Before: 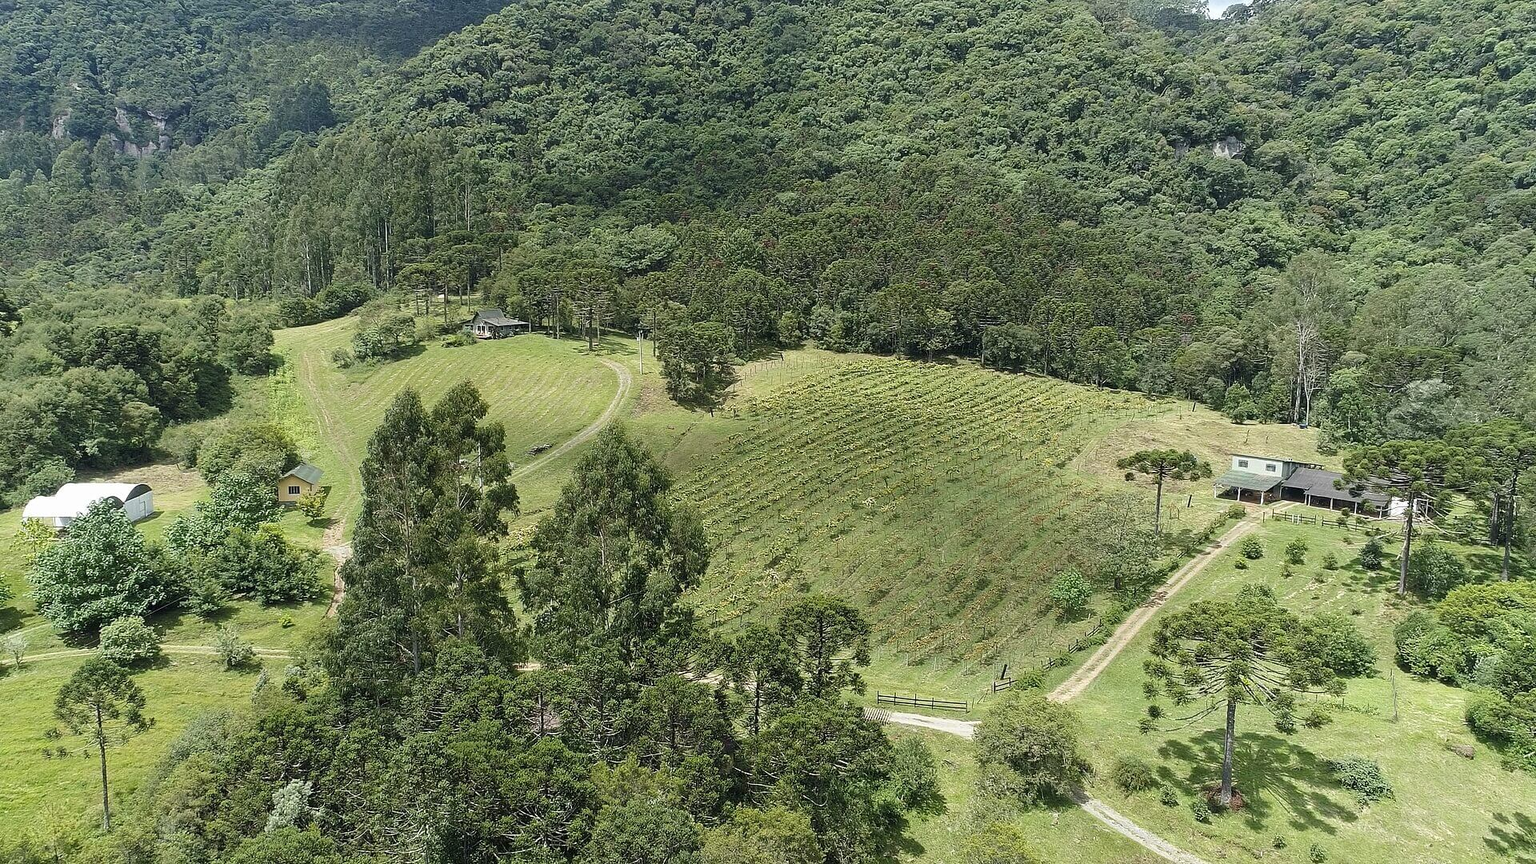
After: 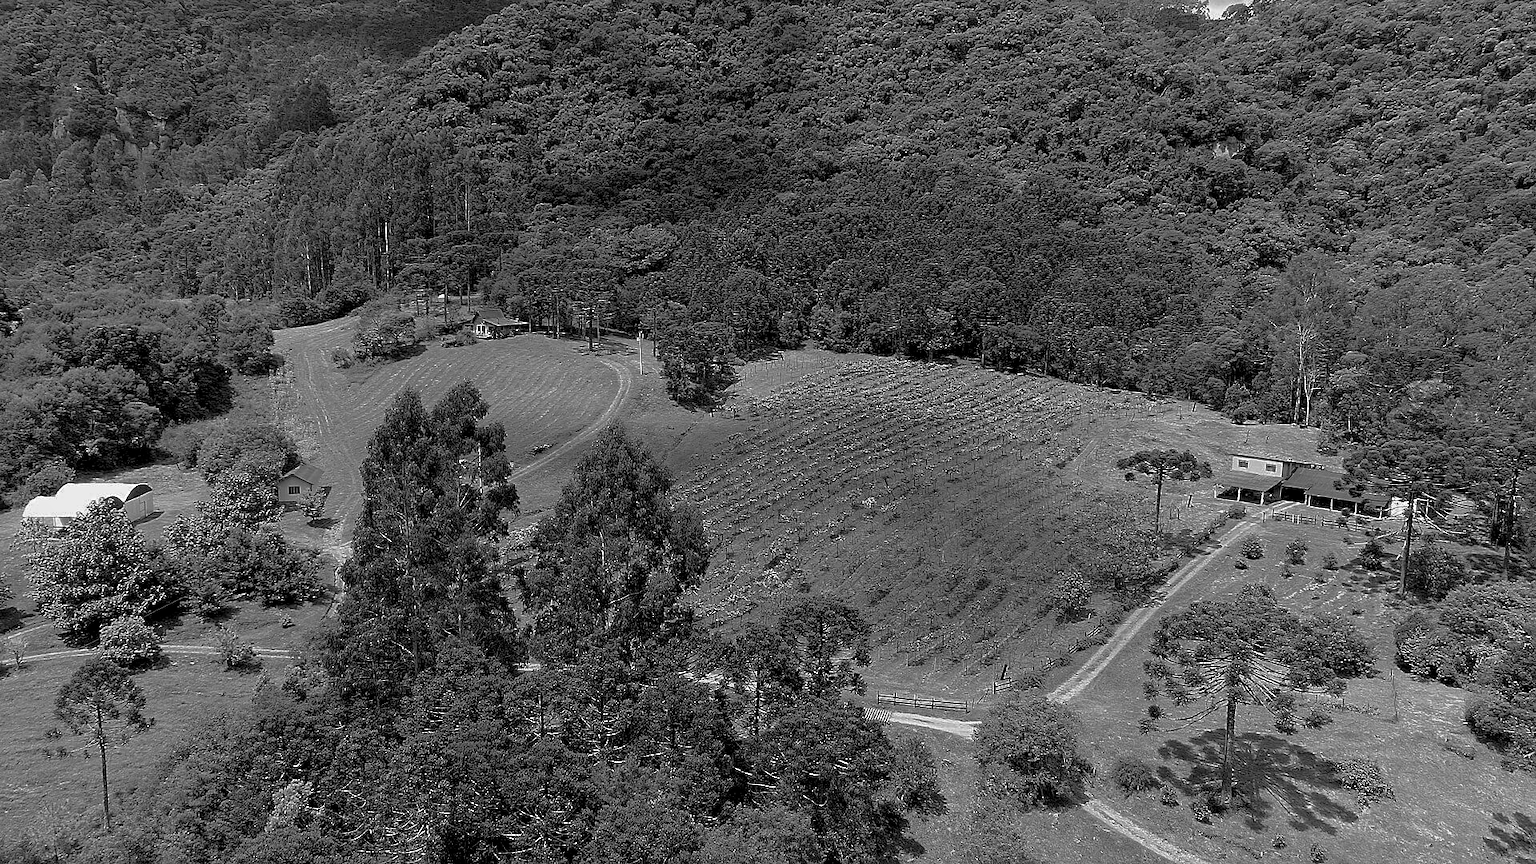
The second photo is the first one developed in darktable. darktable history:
exposure: black level correction 0.029, exposure -0.073 EV, compensate highlight preservation false
sharpen: amount 0.2
monochrome: on, module defaults
base curve: curves: ch0 [(0, 0) (0.826, 0.587) (1, 1)]
color balance rgb: linear chroma grading › global chroma 15%, perceptual saturation grading › global saturation 30%
